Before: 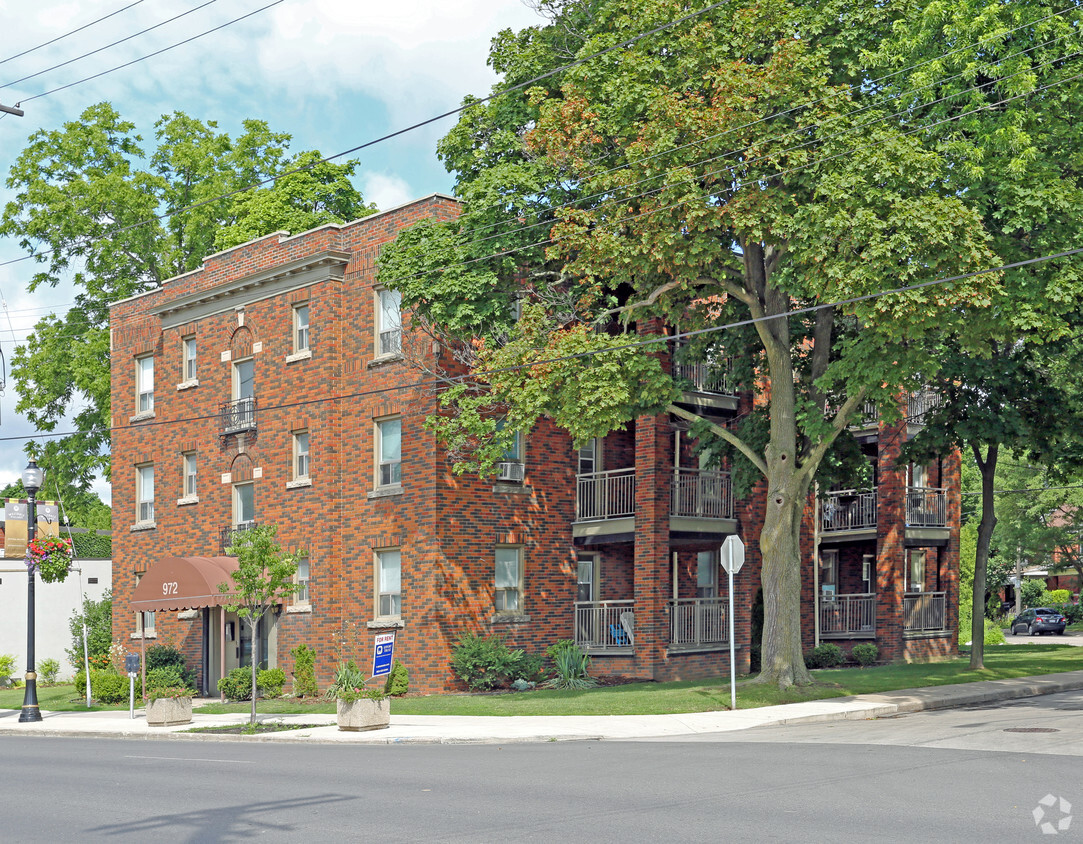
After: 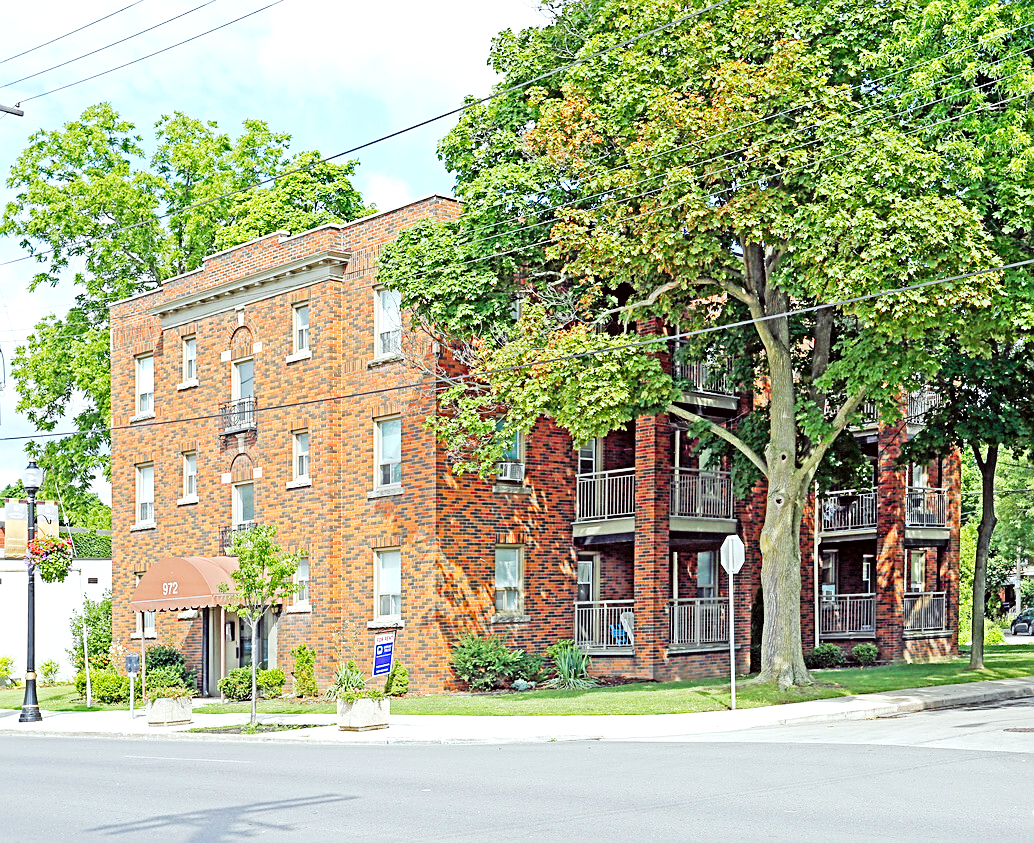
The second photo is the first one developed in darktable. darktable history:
color correction: highlights a* -2.95, highlights b* -2.53, shadows a* 2.14, shadows b* 2.81
tone curve: curves: ch0 [(0, 0) (0.003, 0.011) (0.011, 0.014) (0.025, 0.023) (0.044, 0.035) (0.069, 0.047) (0.1, 0.065) (0.136, 0.098) (0.177, 0.139) (0.224, 0.214) (0.277, 0.306) (0.335, 0.392) (0.399, 0.484) (0.468, 0.584) (0.543, 0.68) (0.623, 0.772) (0.709, 0.847) (0.801, 0.905) (0.898, 0.951) (1, 1)], preserve colors none
crop: right 4.475%, bottom 0.051%
sharpen: on, module defaults
contrast brightness saturation: saturation 0.099
local contrast: highlights 106%, shadows 98%, detail 119%, midtone range 0.2
tone equalizer: -8 EV -0.391 EV, -7 EV -0.391 EV, -6 EV -0.338 EV, -5 EV -0.195 EV, -3 EV 0.204 EV, -2 EV 0.316 EV, -1 EV 0.378 EV, +0 EV 0.42 EV, mask exposure compensation -0.49 EV
